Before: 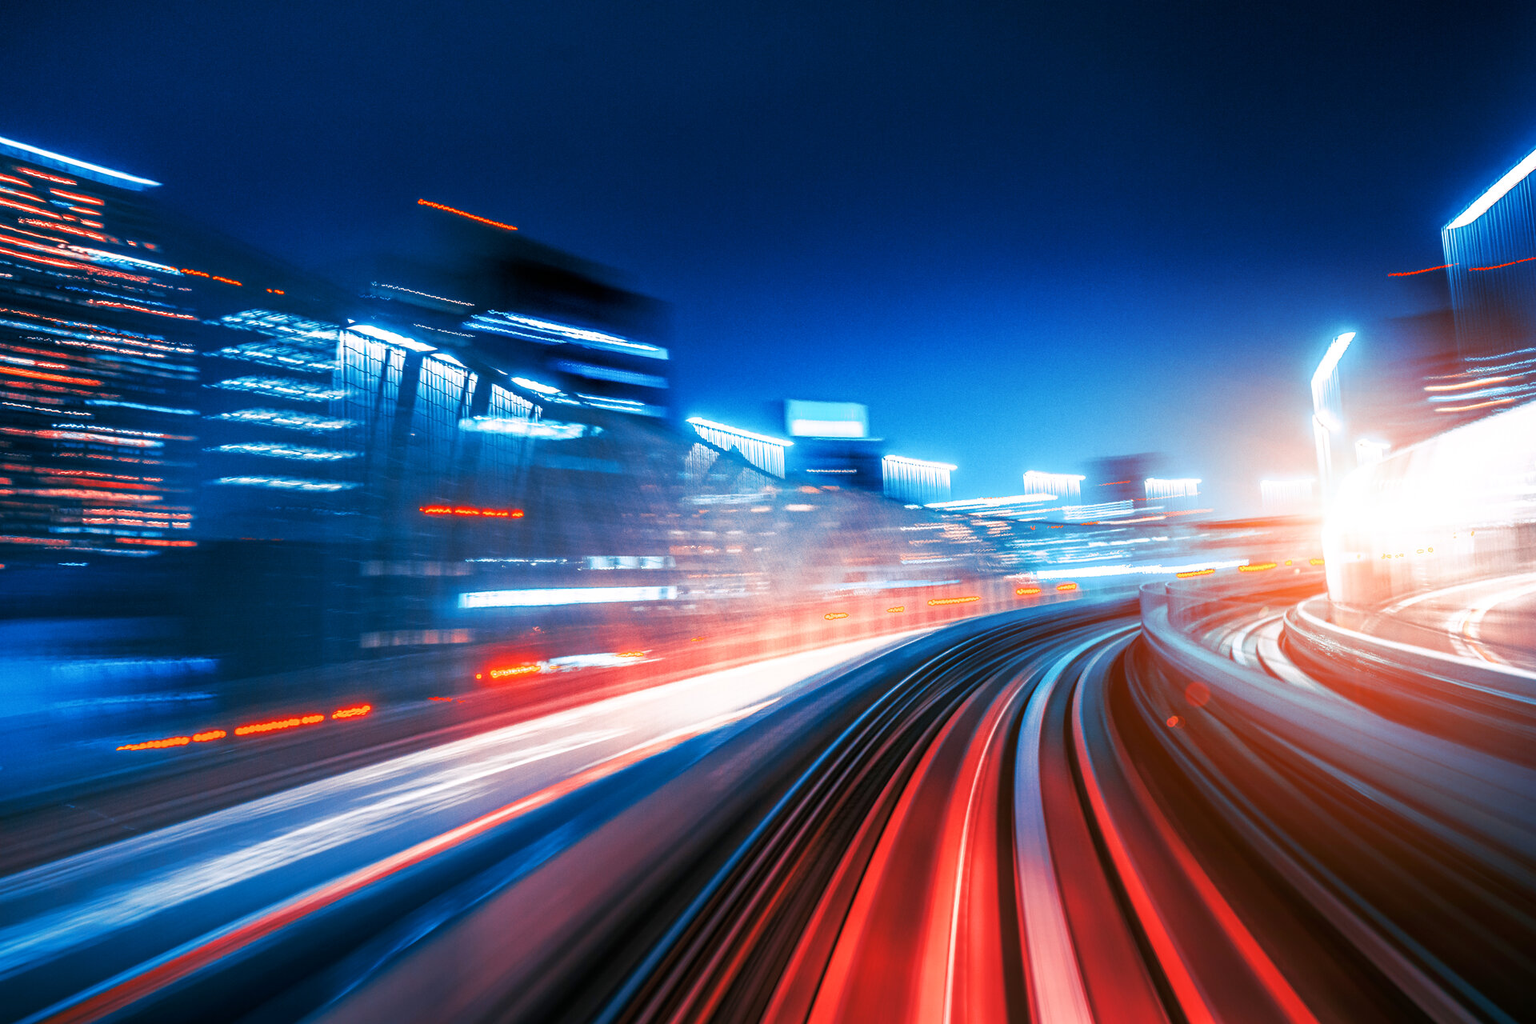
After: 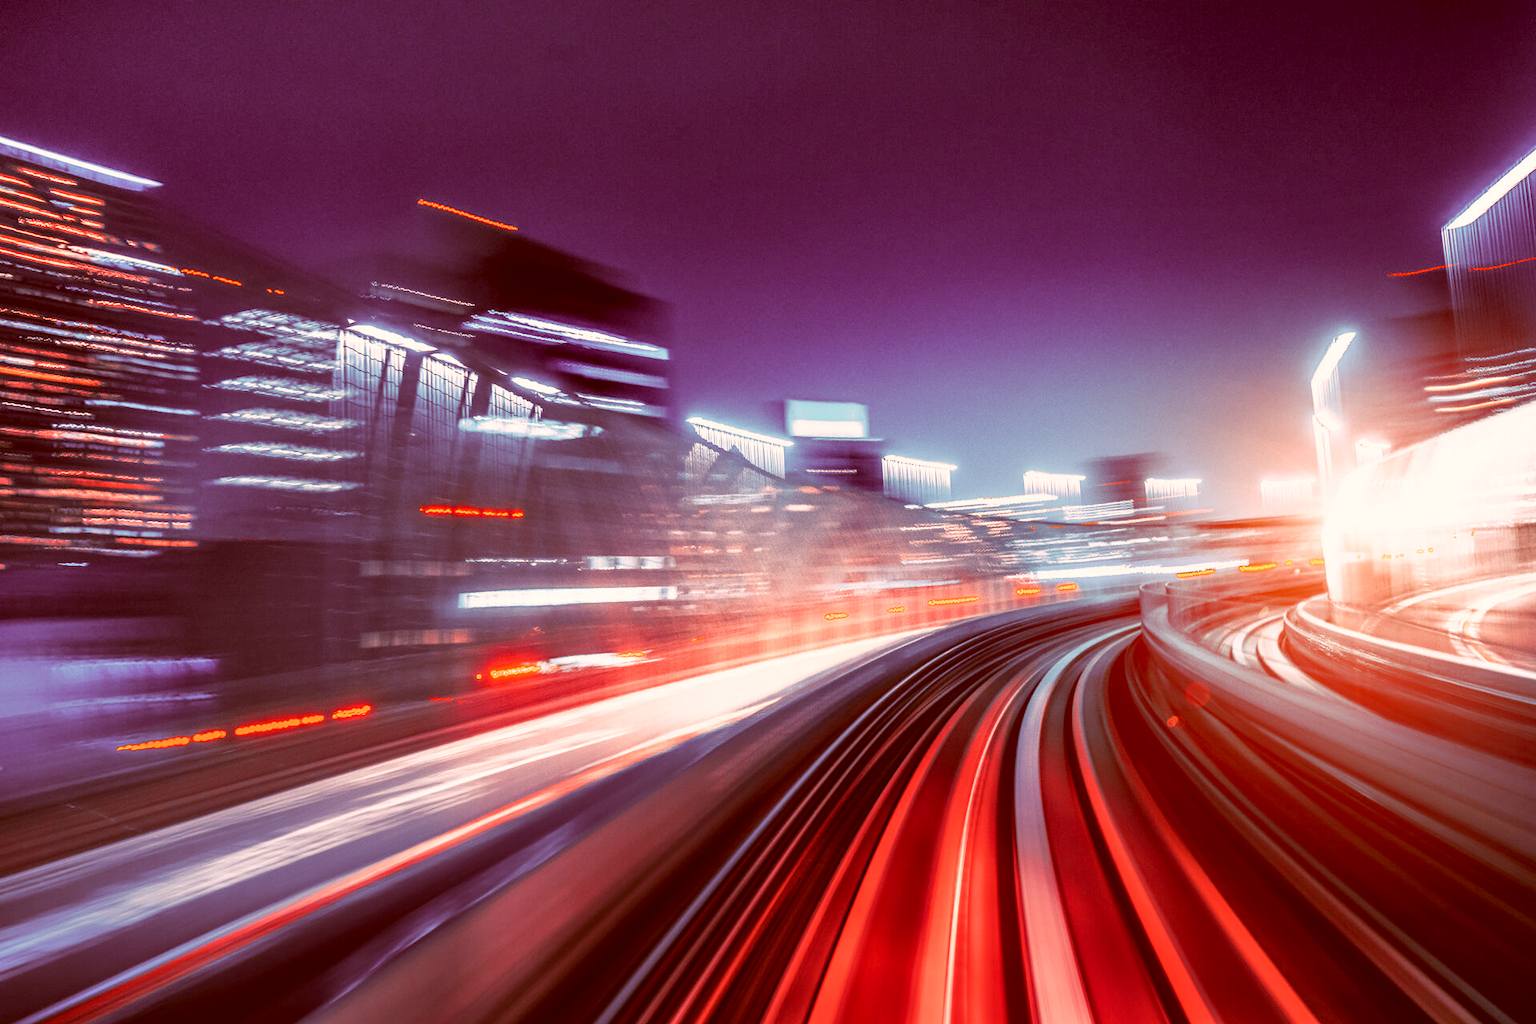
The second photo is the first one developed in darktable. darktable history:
color correction: highlights a* 9.03, highlights b* 8.71, shadows a* 40, shadows b* 40, saturation 0.8
tone equalizer: on, module defaults
shadows and highlights: soften with gaussian
